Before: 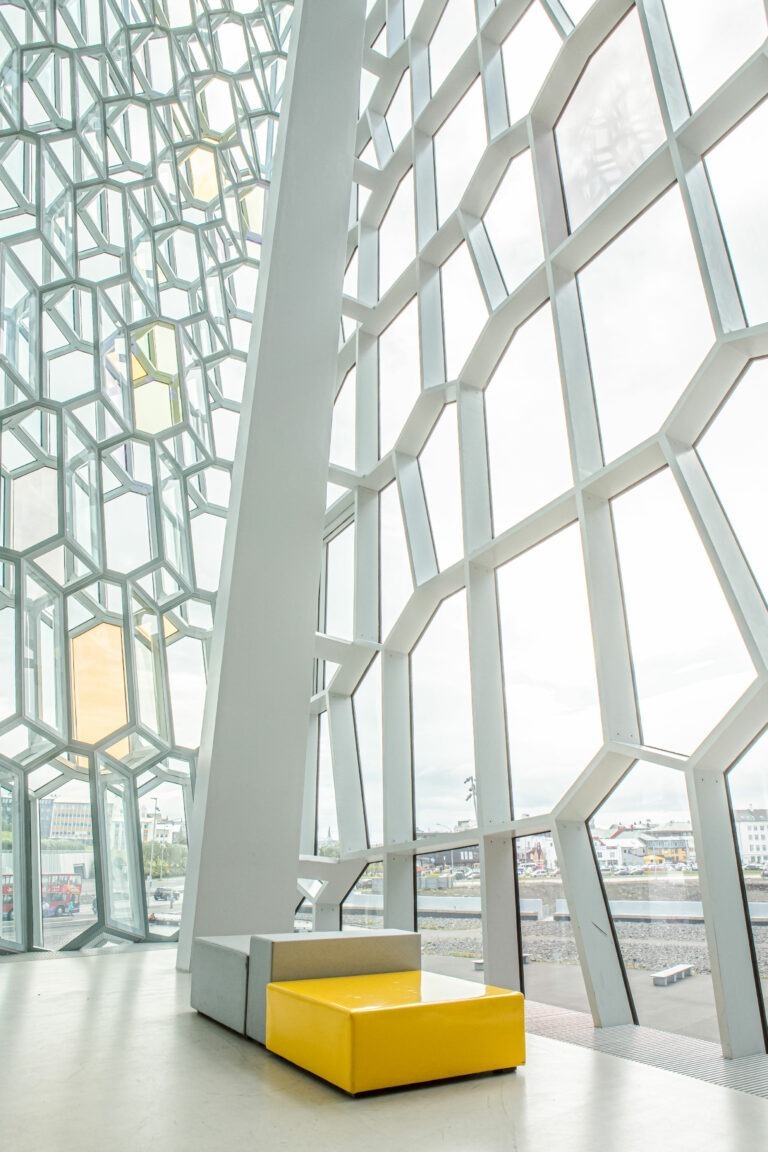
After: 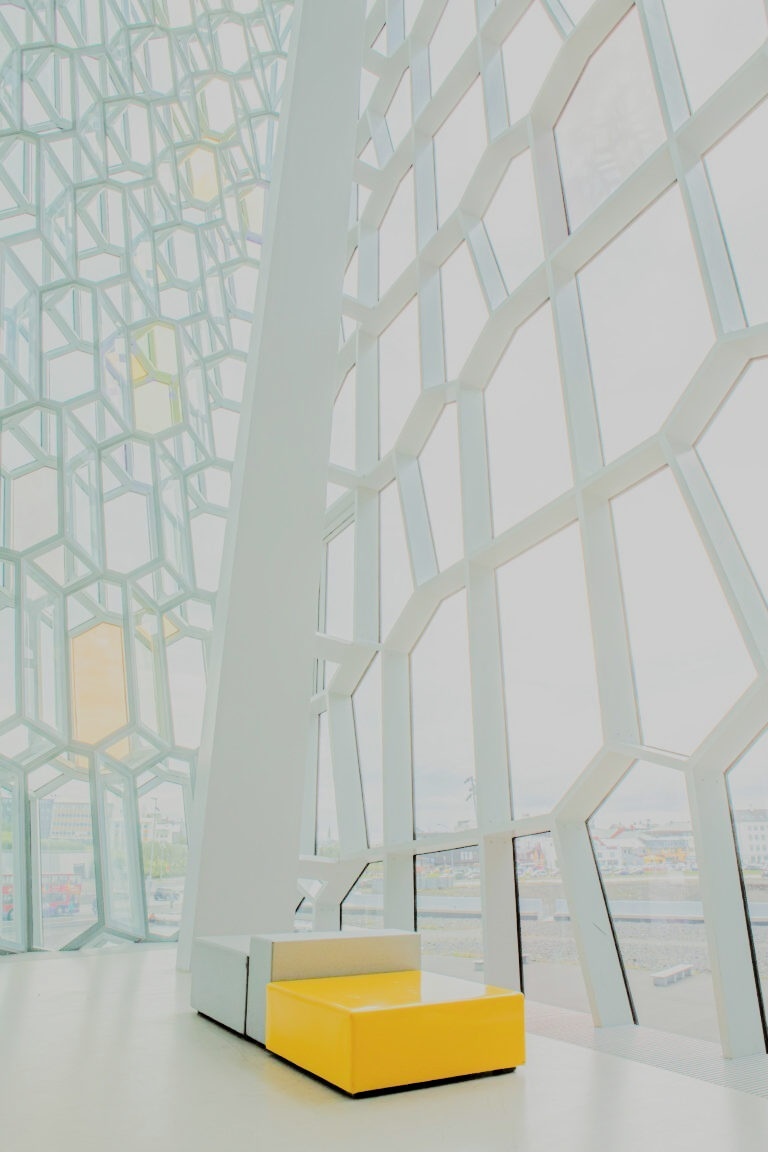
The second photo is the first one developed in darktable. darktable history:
tone equalizer: -7 EV 0.161 EV, -6 EV 0.565 EV, -5 EV 1.17 EV, -4 EV 1.36 EV, -3 EV 1.16 EV, -2 EV 0.6 EV, -1 EV 0.149 EV, edges refinement/feathering 500, mask exposure compensation -1.57 EV, preserve details no
filmic rgb: middle gray luminance 29.88%, black relative exposure -8.96 EV, white relative exposure 7 EV, target black luminance 0%, hardness 2.98, latitude 1.67%, contrast 0.963, highlights saturation mix 4.27%, shadows ↔ highlights balance 12.21%
